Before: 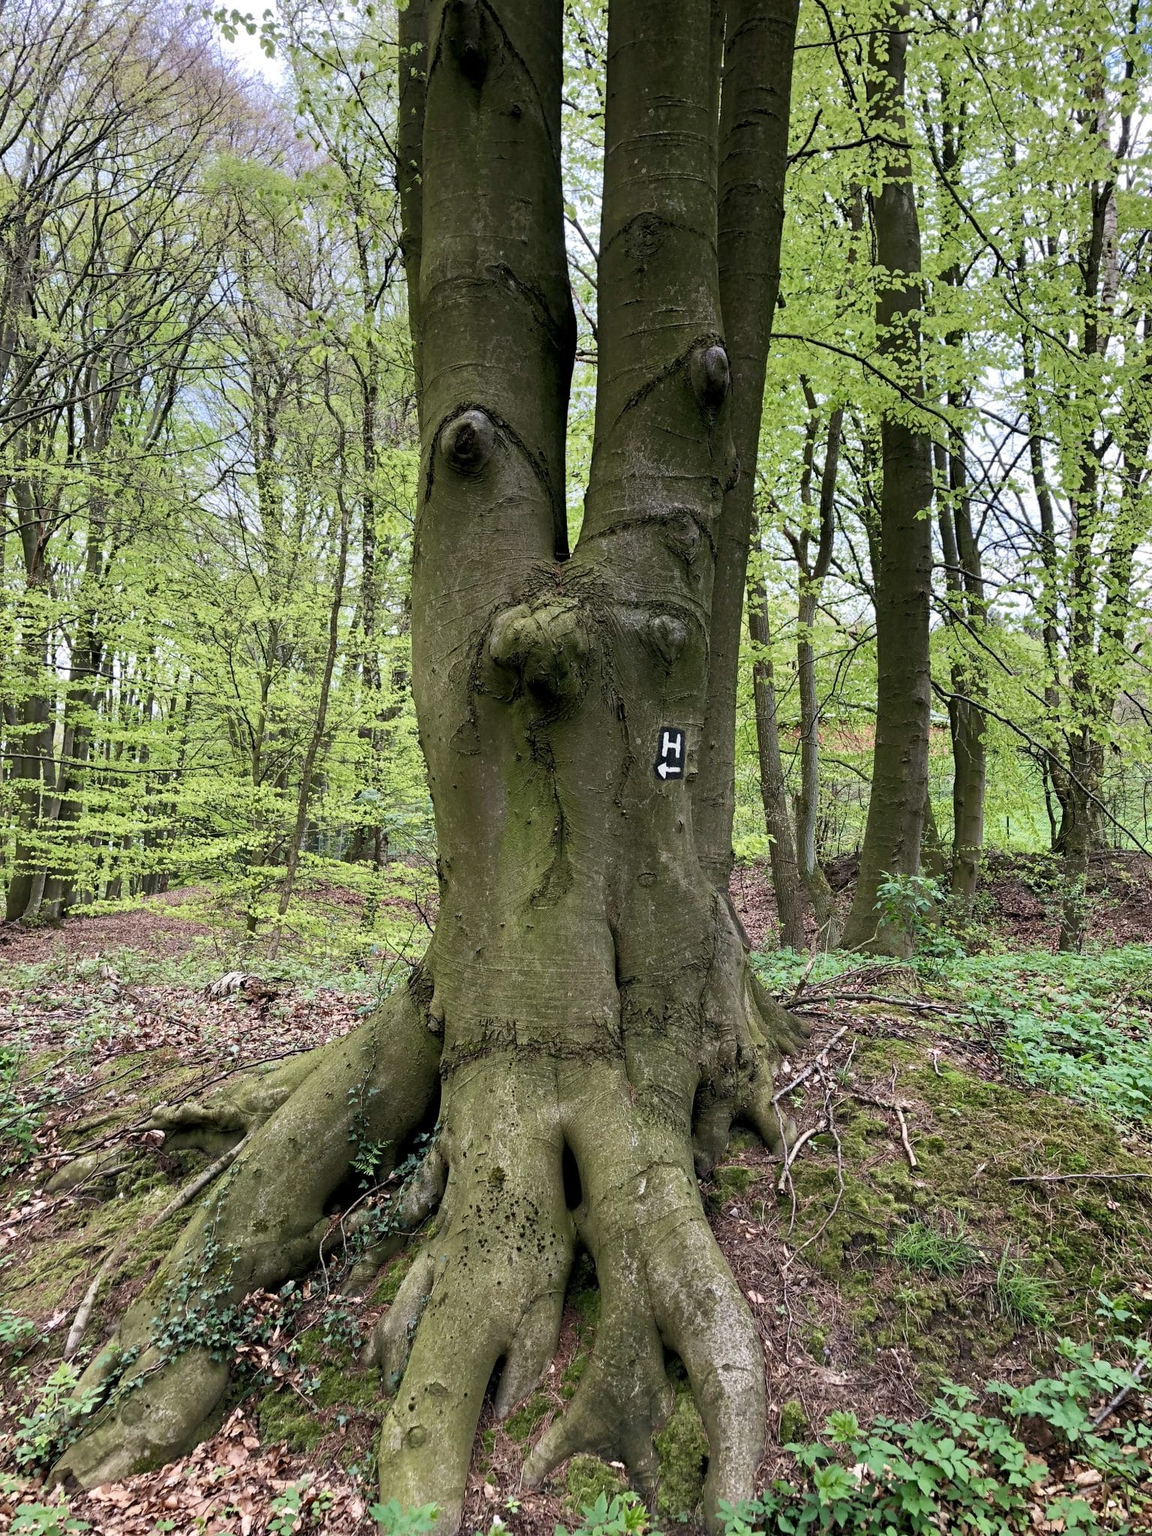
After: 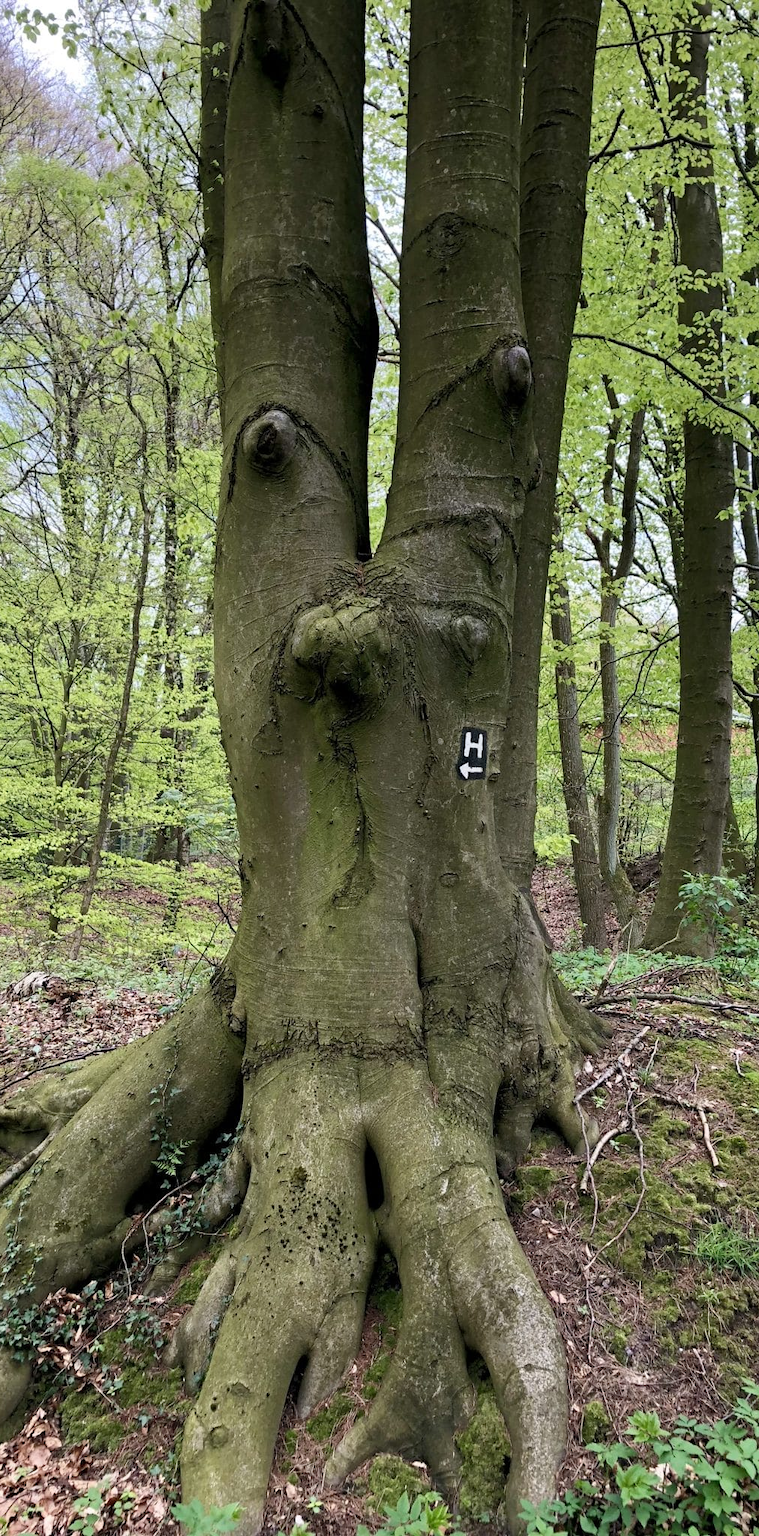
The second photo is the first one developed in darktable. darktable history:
crop: left 17.193%, right 16.823%
